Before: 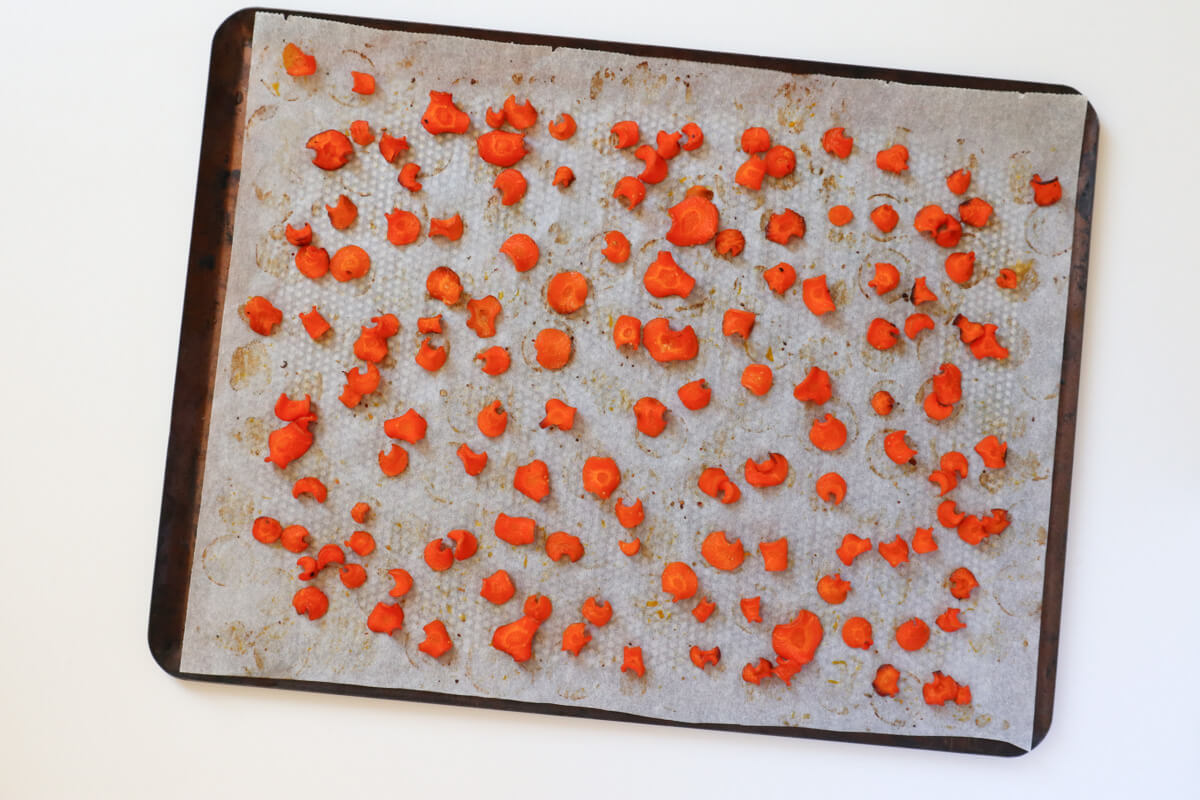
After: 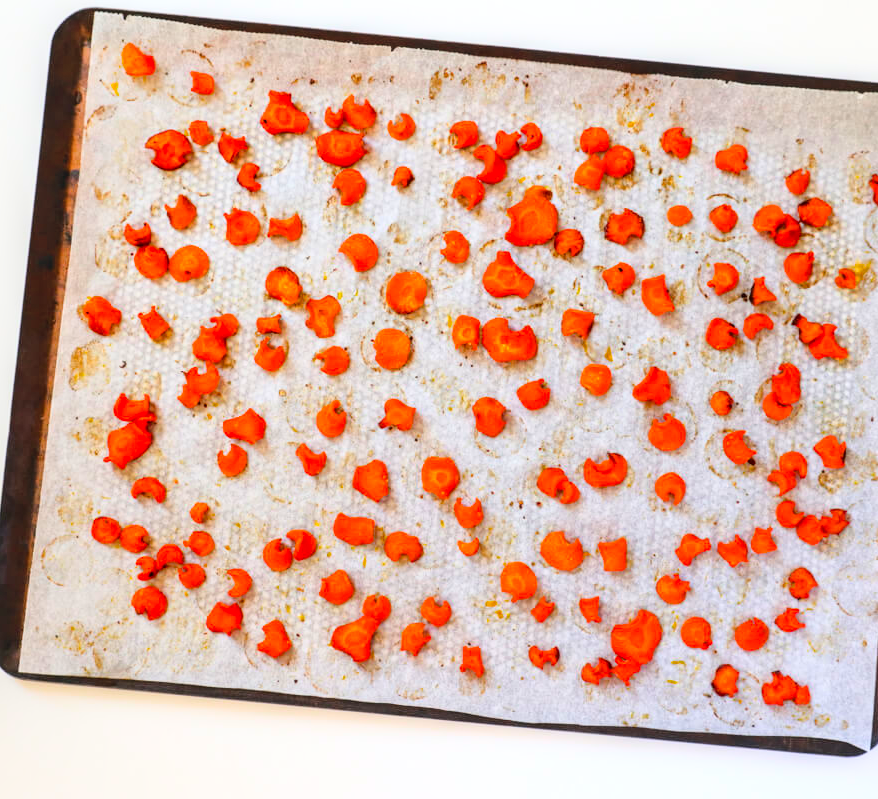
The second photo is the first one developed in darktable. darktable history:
base curve: curves: ch0 [(0, 0) (0.028, 0.03) (0.121, 0.232) (0.46, 0.748) (0.859, 0.968) (1, 1)]
crop: left 13.443%, right 13.31%
color balance rgb: perceptual saturation grading › global saturation 30%, global vibrance 10%
local contrast: on, module defaults
